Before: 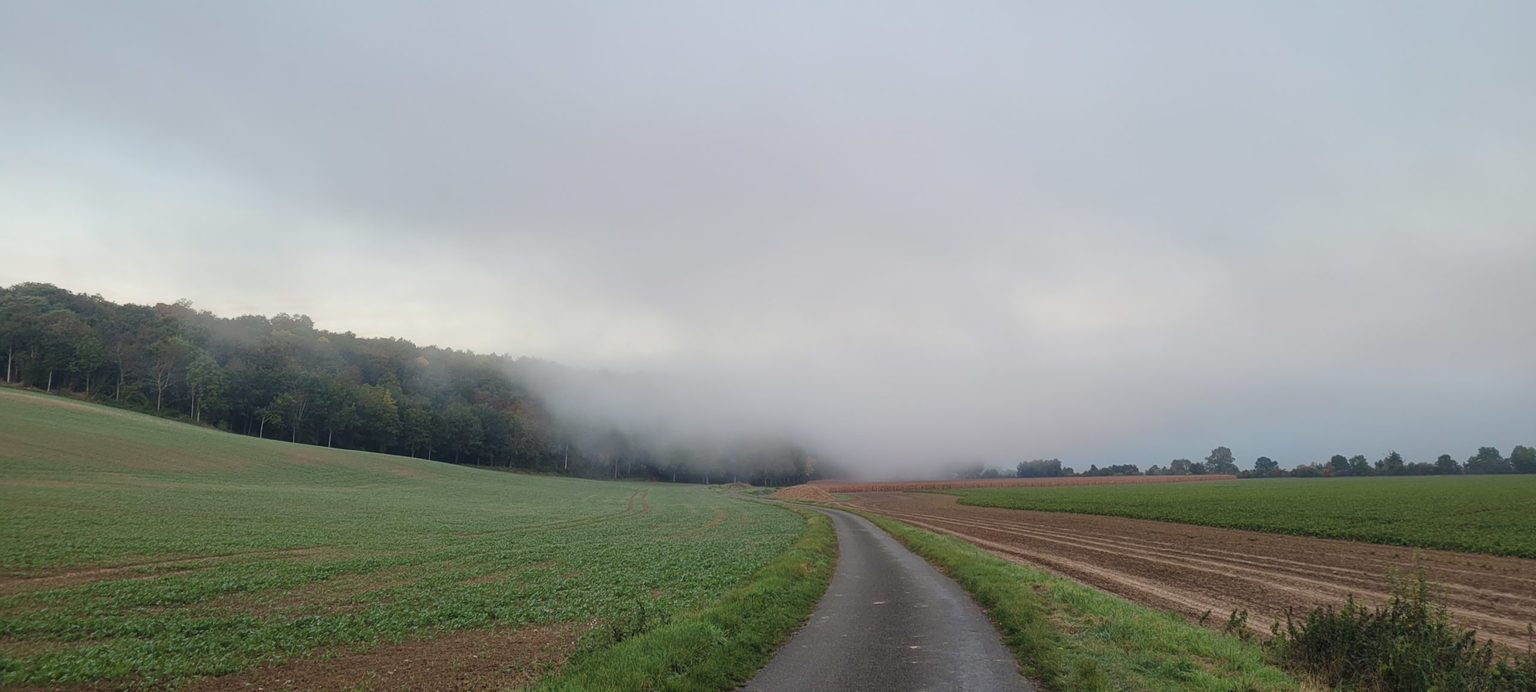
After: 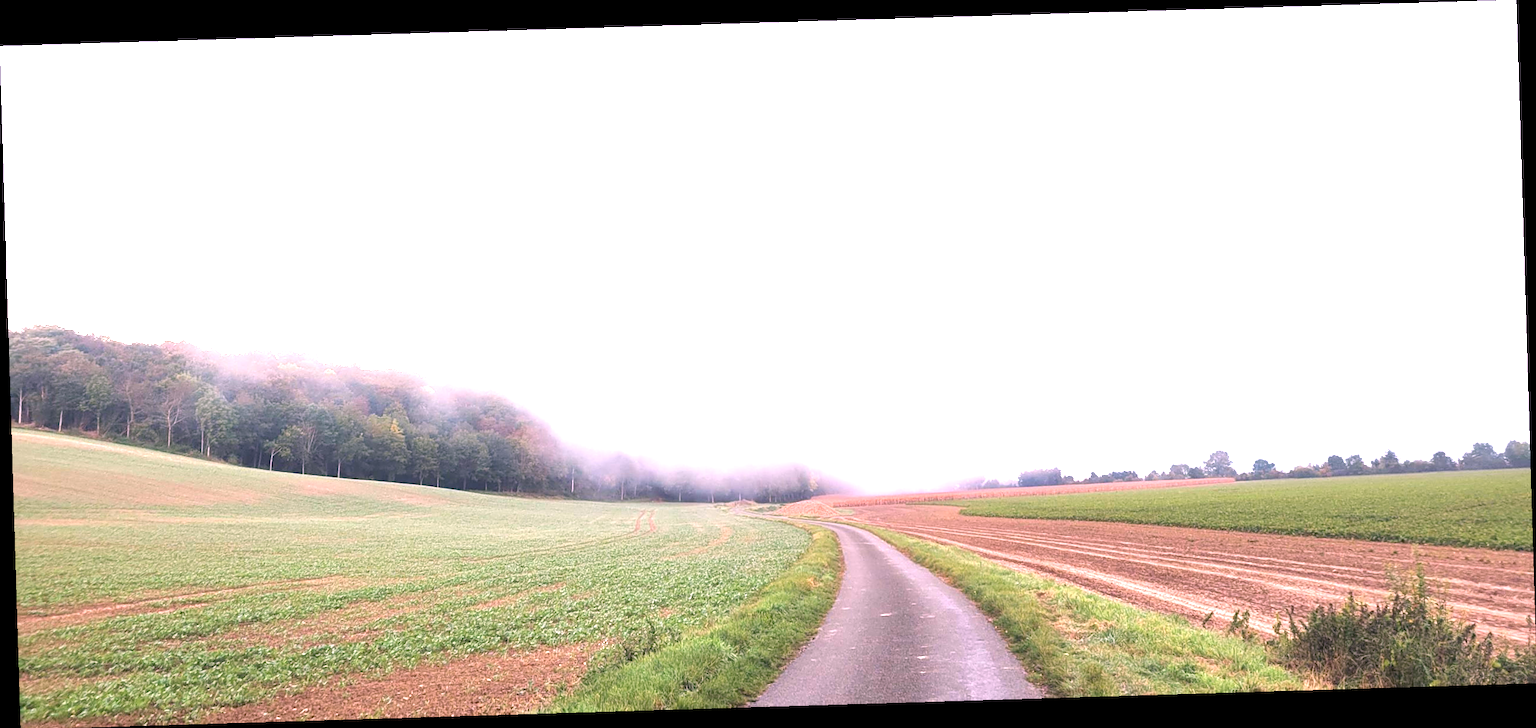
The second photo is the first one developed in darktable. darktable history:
white balance: red 1.188, blue 1.11
exposure: exposure 2.04 EV, compensate highlight preservation false
rotate and perspective: rotation -1.75°, automatic cropping off
